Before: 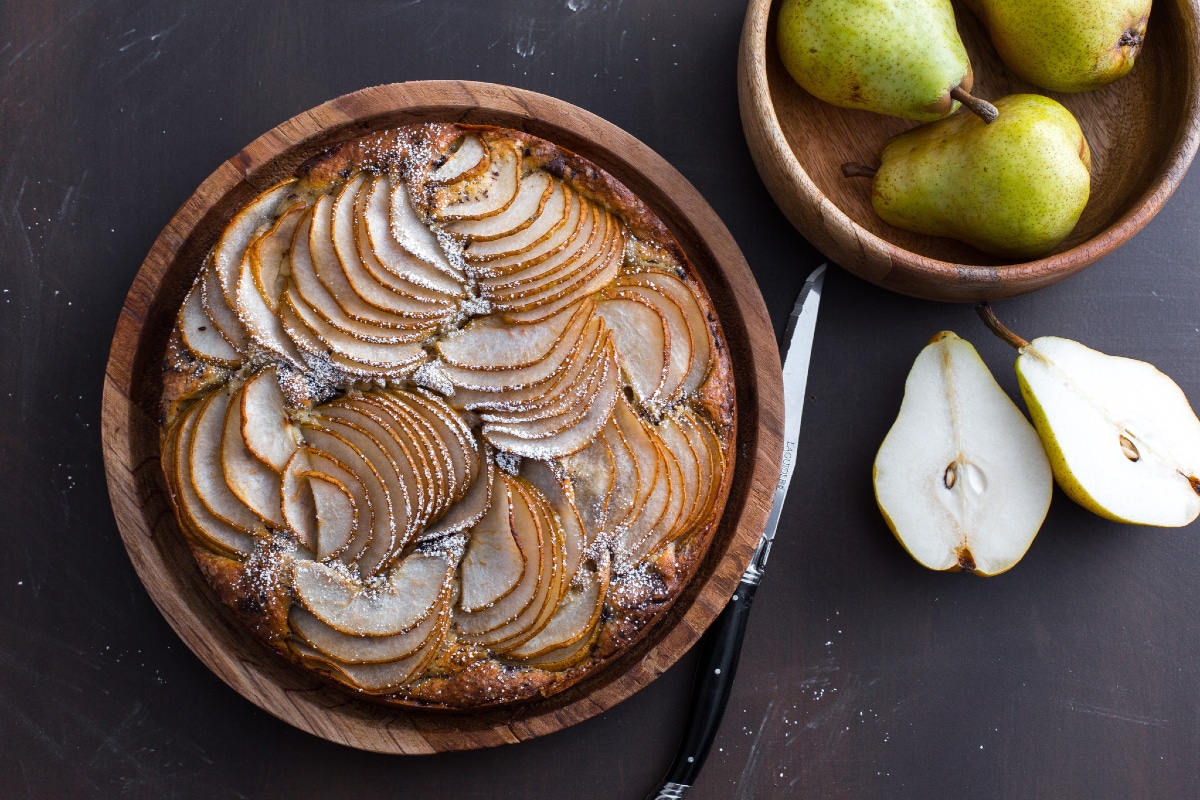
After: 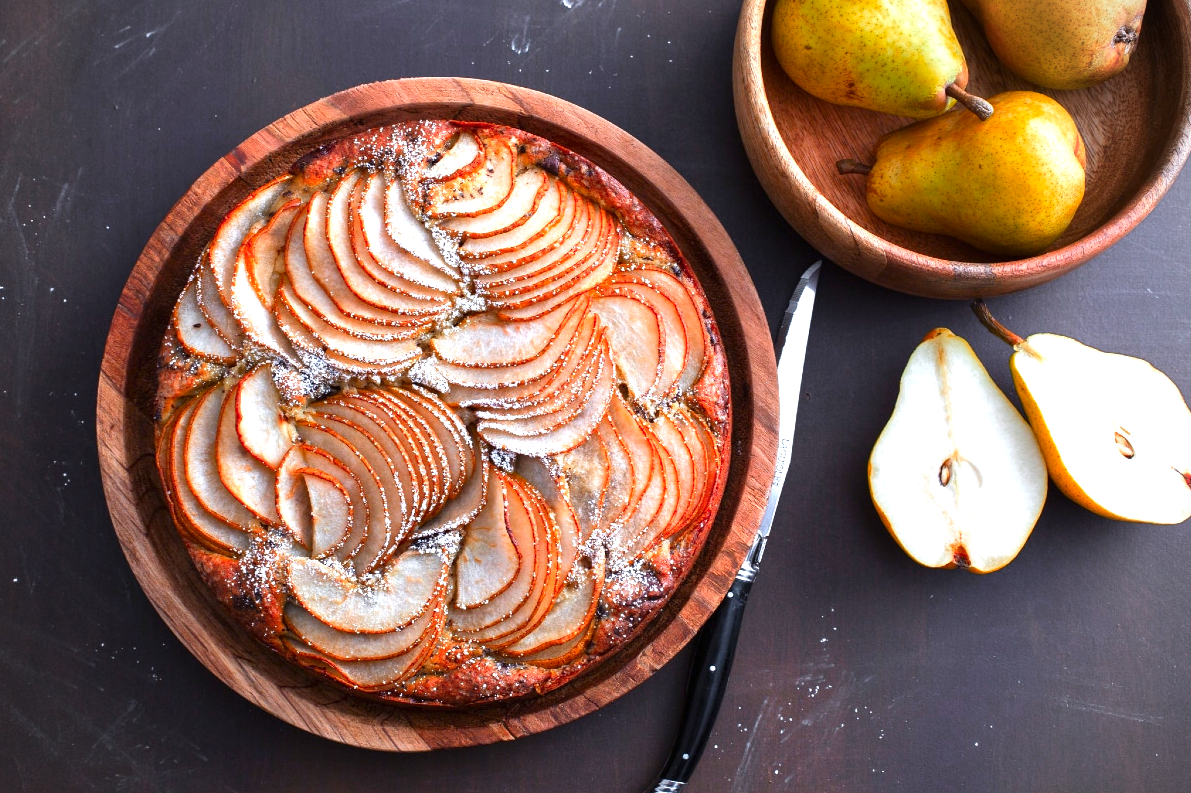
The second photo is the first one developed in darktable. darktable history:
crop: left 0.434%, top 0.485%, right 0.244%, bottom 0.386%
exposure: black level correction 0, exposure 0.7 EV, compensate exposure bias true, compensate highlight preservation false
vignetting: unbound false
color zones: curves: ch0 [(0.473, 0.374) (0.742, 0.784)]; ch1 [(0.354, 0.737) (0.742, 0.705)]; ch2 [(0.318, 0.421) (0.758, 0.532)]
